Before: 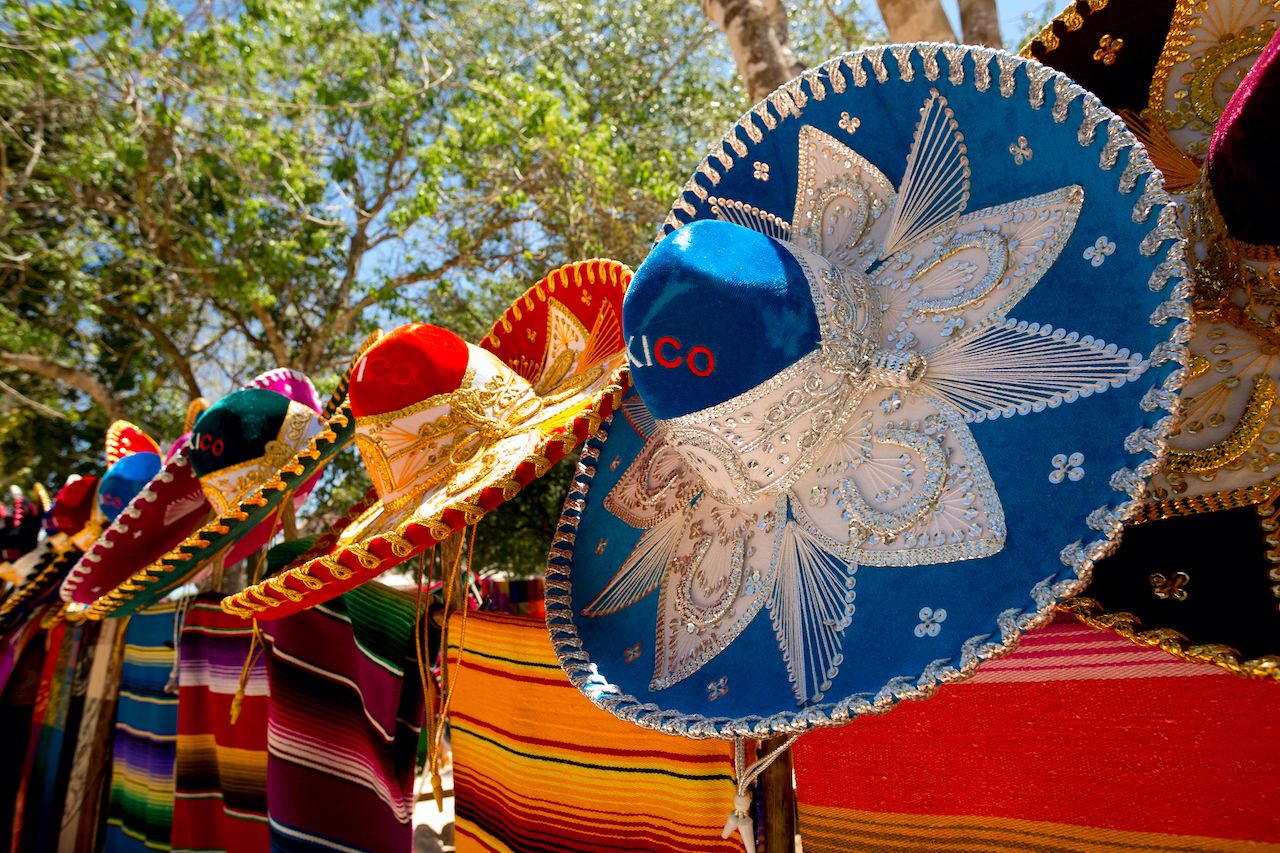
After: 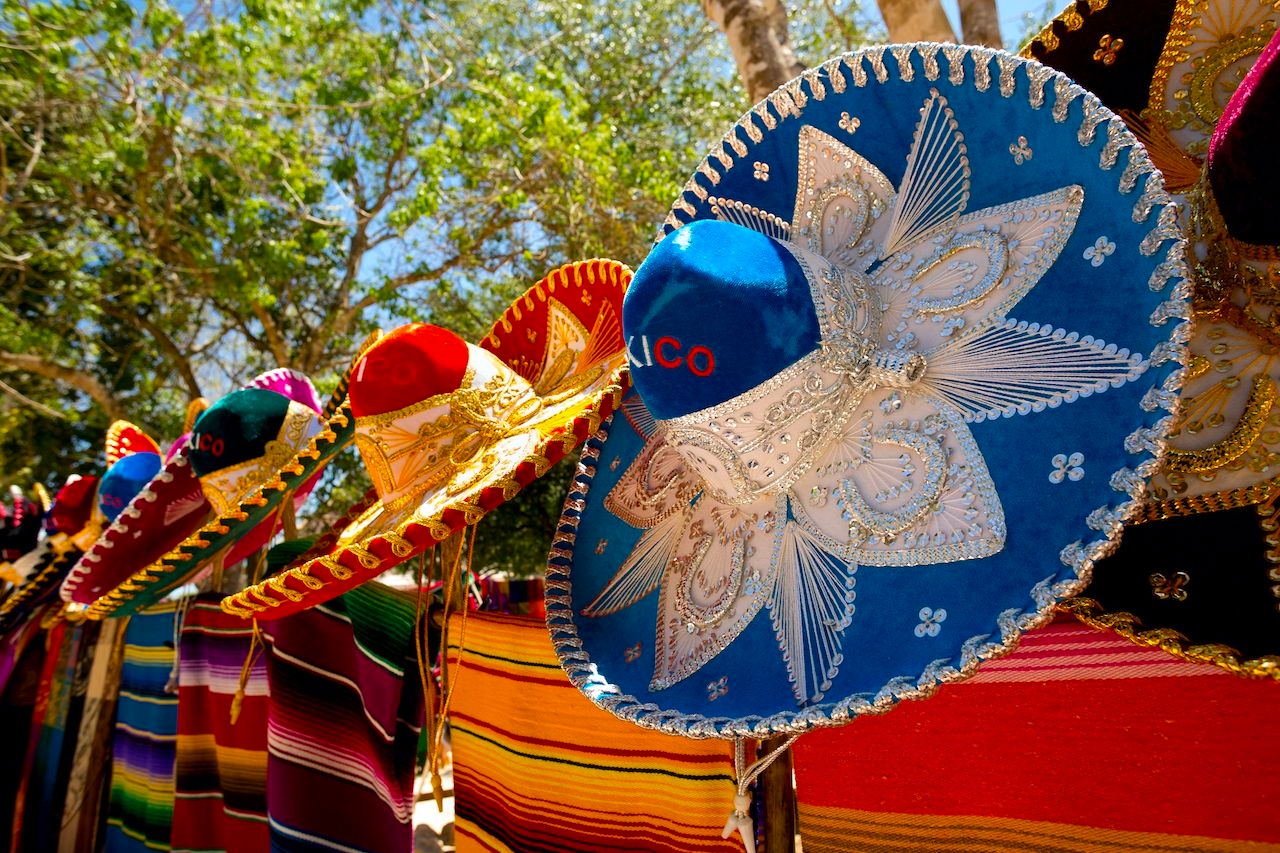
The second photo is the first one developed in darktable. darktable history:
color balance rgb: perceptual saturation grading › global saturation 20%, global vibrance 10%
rotate and perspective: automatic cropping original format, crop left 0, crop top 0
